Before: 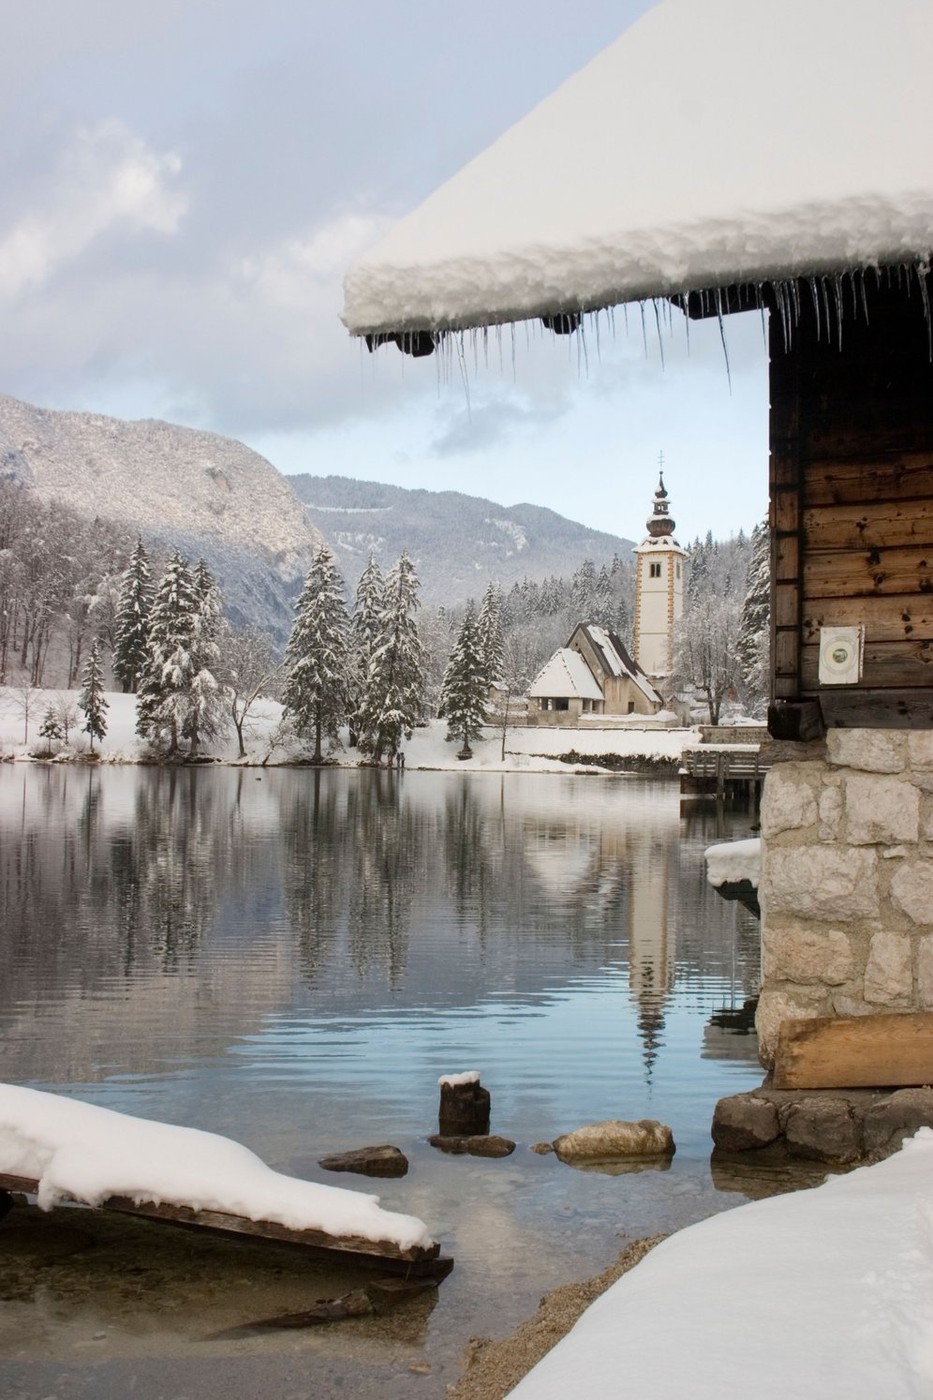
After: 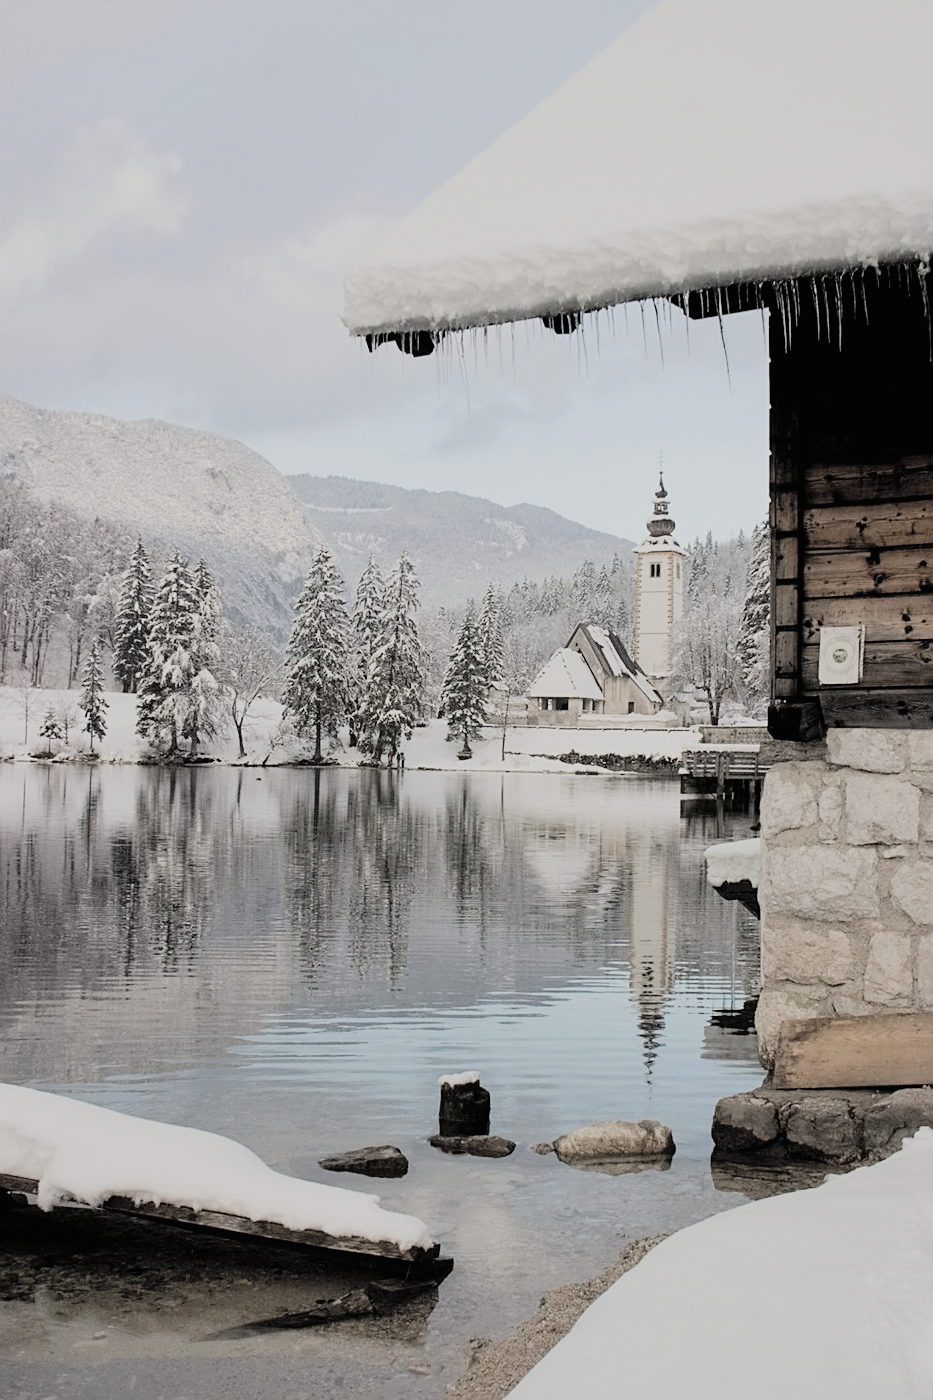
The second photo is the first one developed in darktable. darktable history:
sharpen: amount 0.493
contrast brightness saturation: brightness 0.189, saturation -0.502
filmic rgb: black relative exposure -6.07 EV, white relative exposure 6.98 EV, hardness 2.28, color science v6 (2022)
